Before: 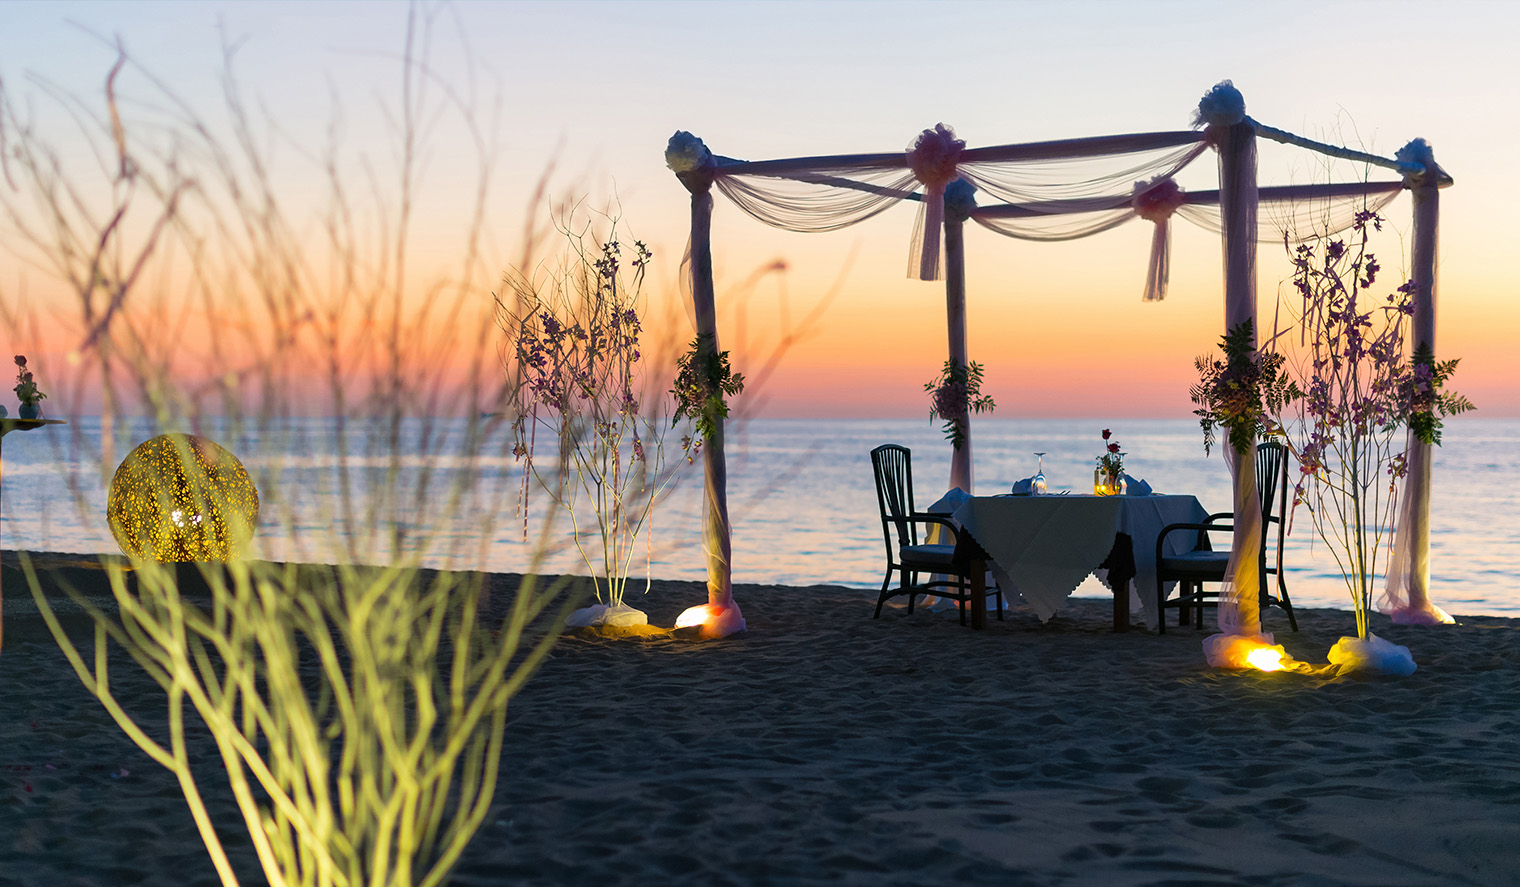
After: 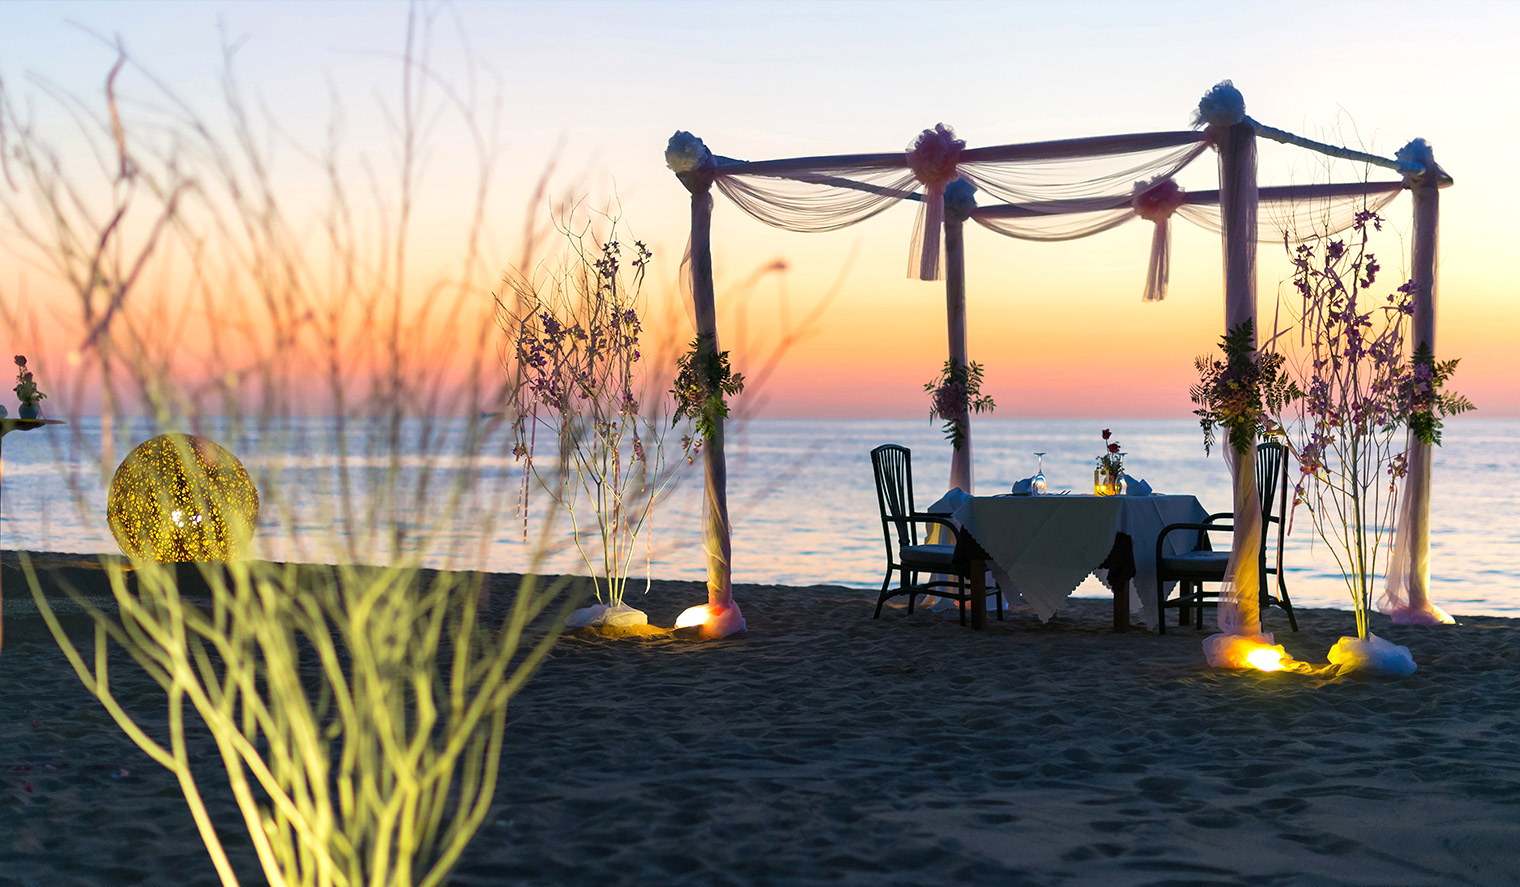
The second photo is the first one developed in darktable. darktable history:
exposure: exposure 0.224 EV, compensate highlight preservation false
